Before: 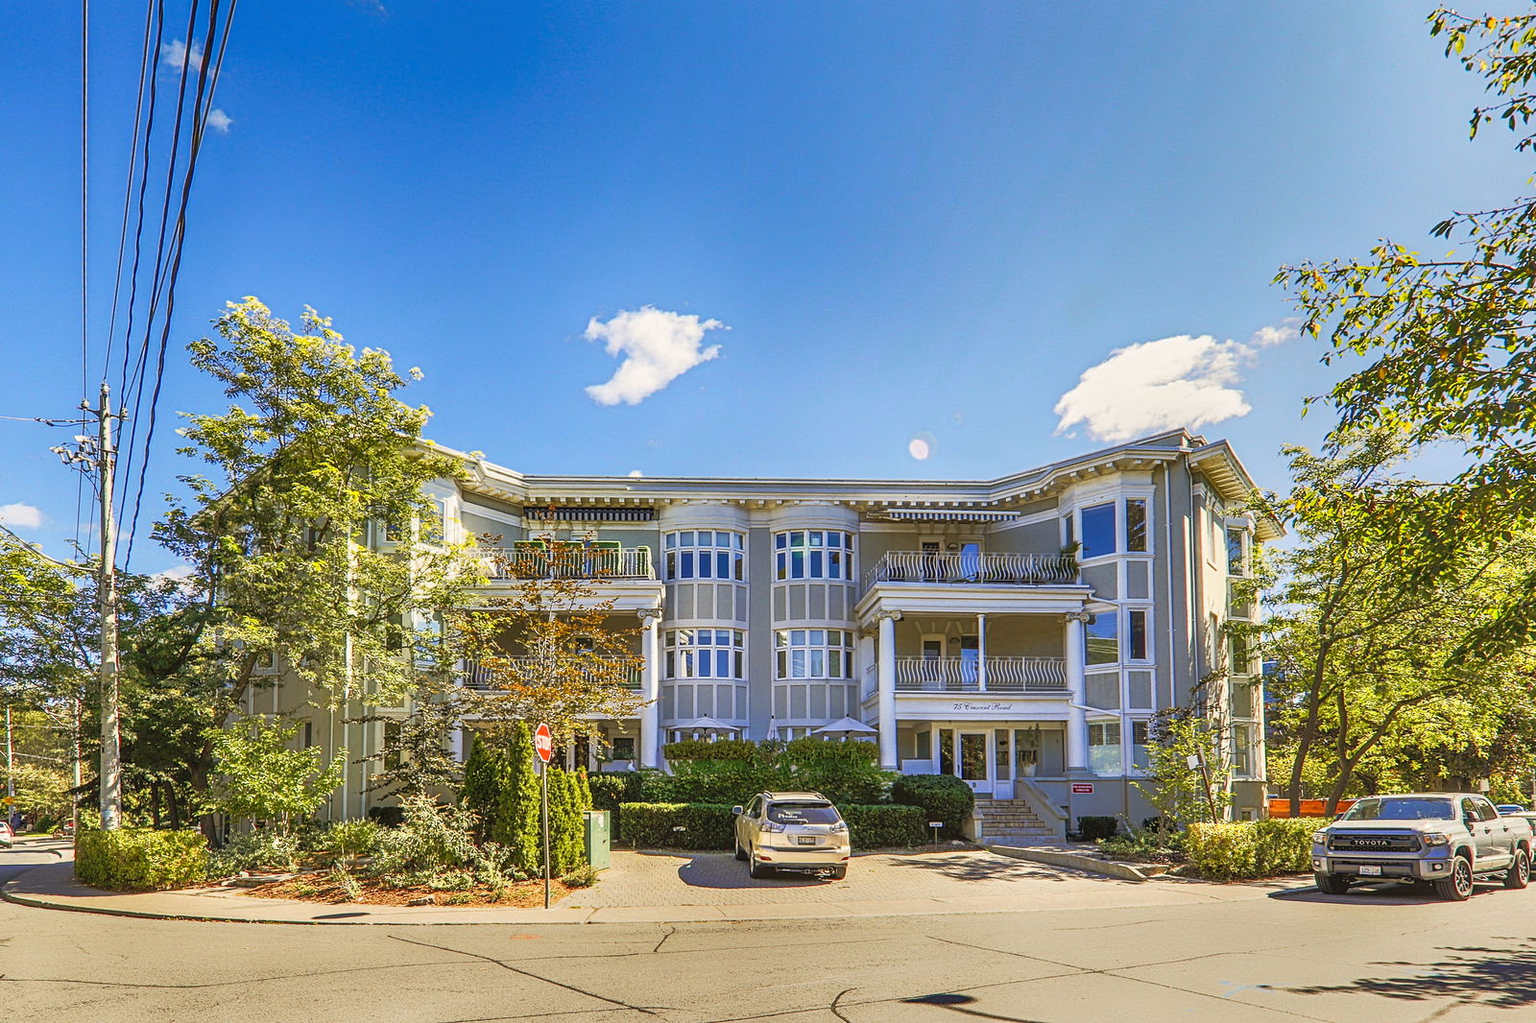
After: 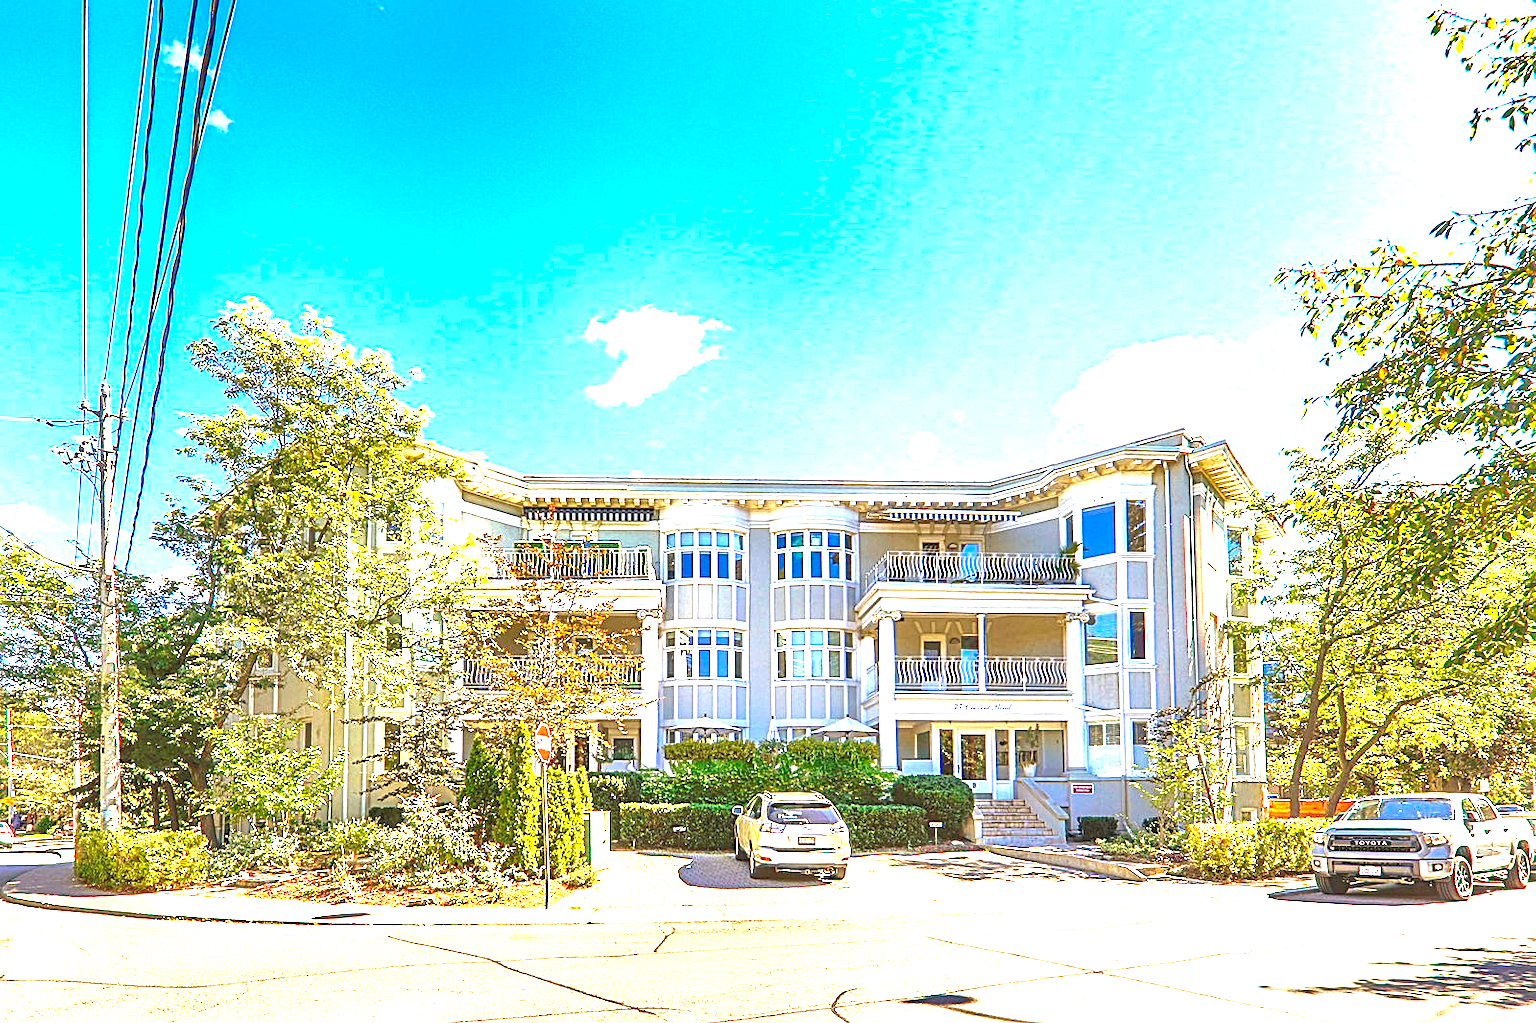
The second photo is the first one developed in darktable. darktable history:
rgb curve: curves: ch0 [(0, 0) (0.072, 0.166) (0.217, 0.293) (0.414, 0.42) (1, 1)], compensate middle gray true, preserve colors basic power
sharpen: radius 2.529, amount 0.323
exposure: black level correction 0, exposure 1.9 EV, compensate highlight preservation false
